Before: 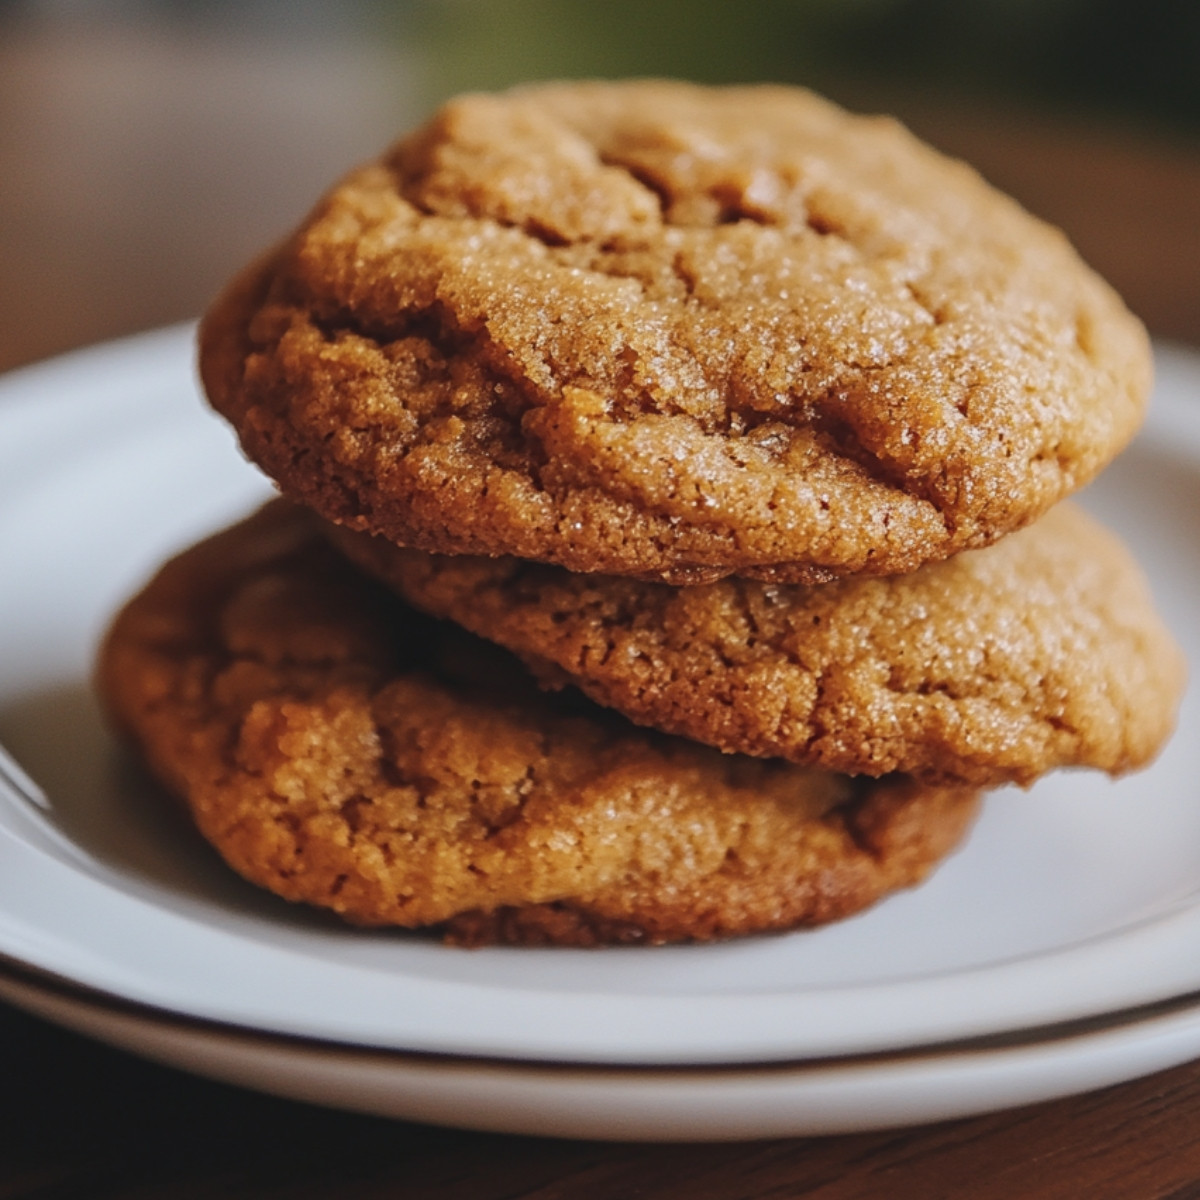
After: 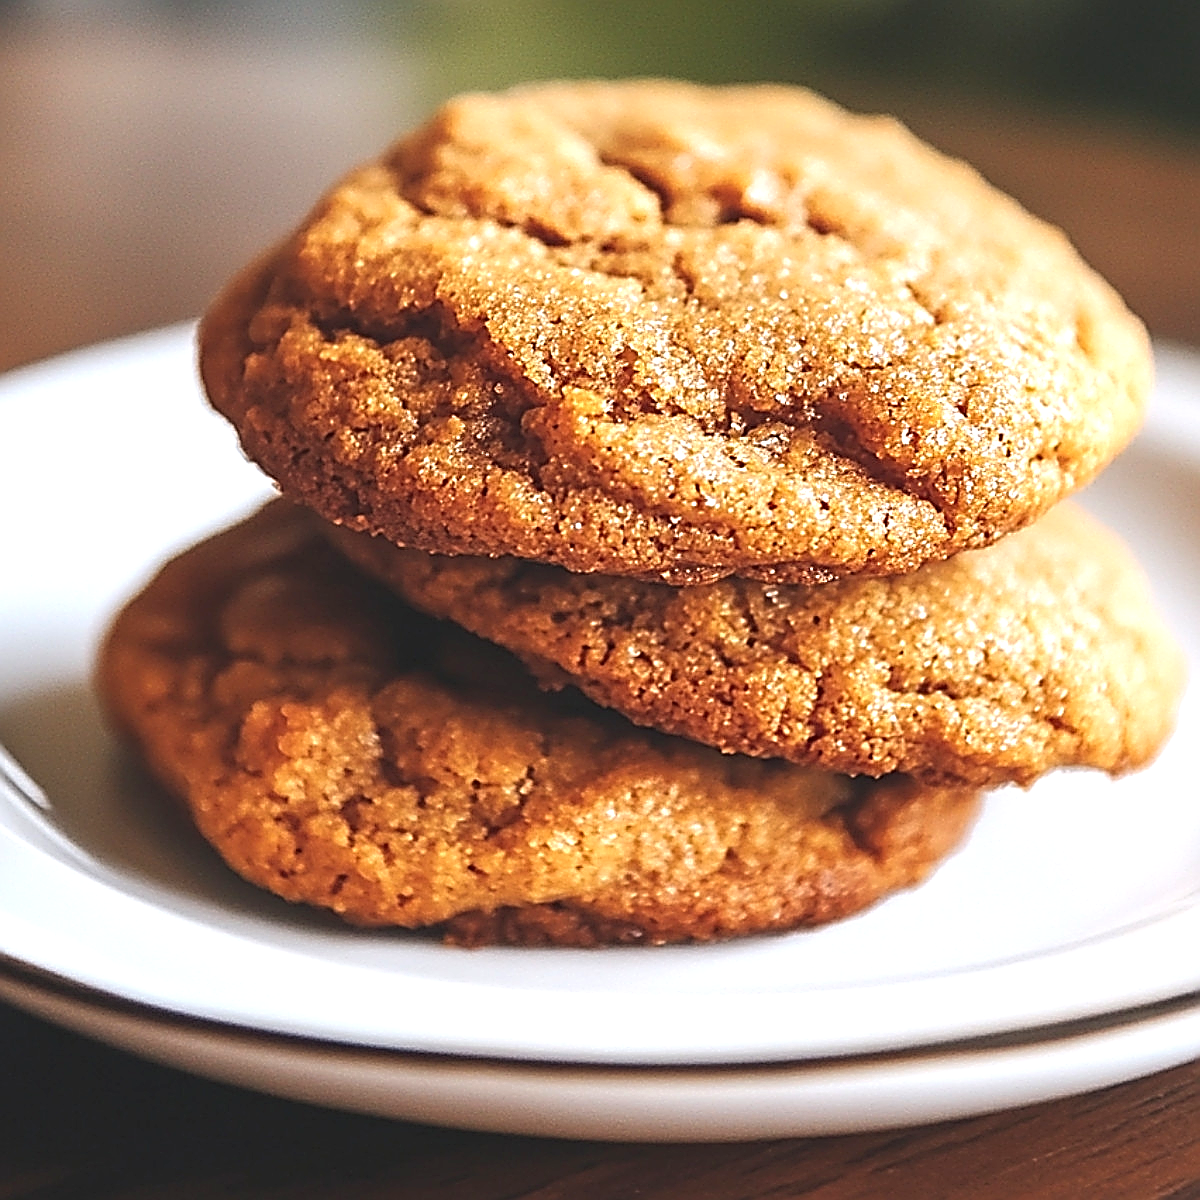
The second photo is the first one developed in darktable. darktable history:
exposure: black level correction 0, exposure 1 EV, compensate exposure bias true, compensate highlight preservation false
sharpen: amount 1.861
